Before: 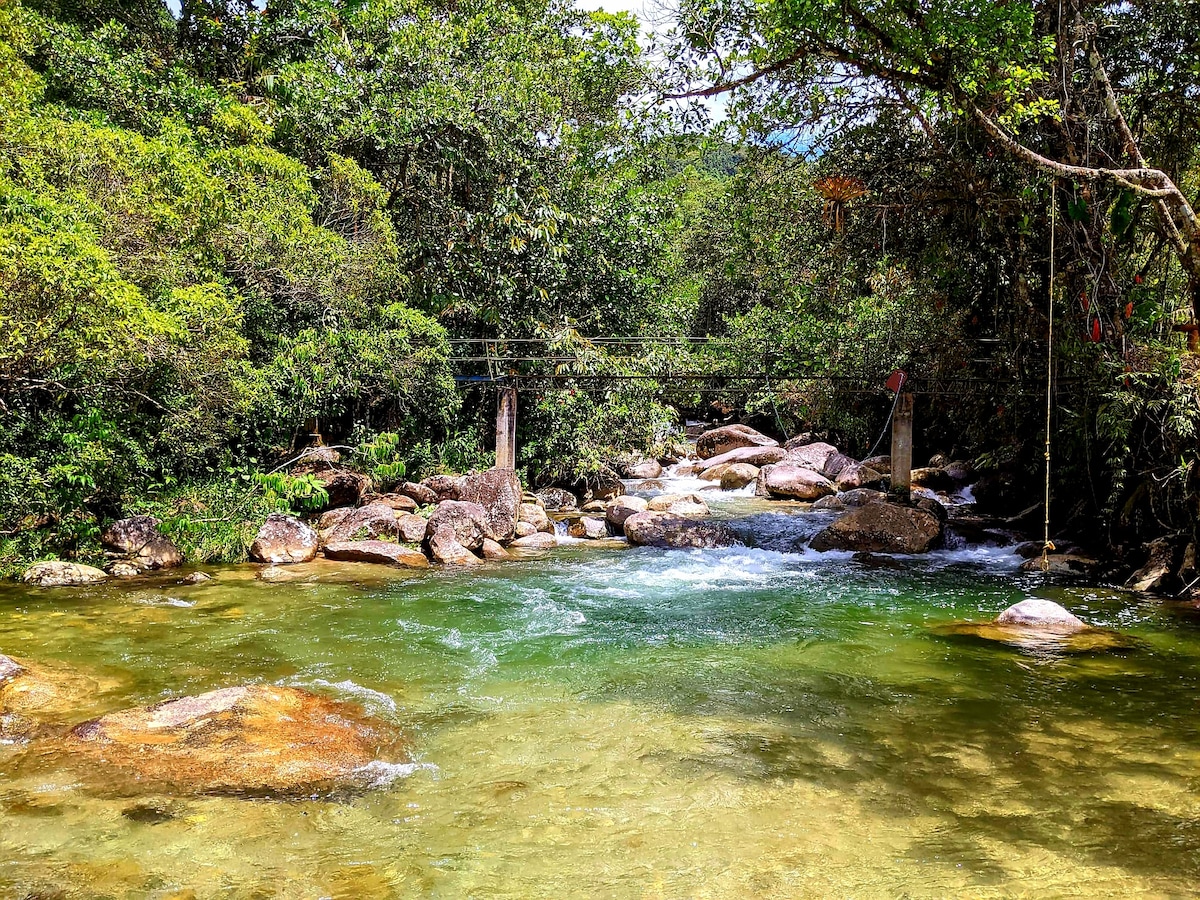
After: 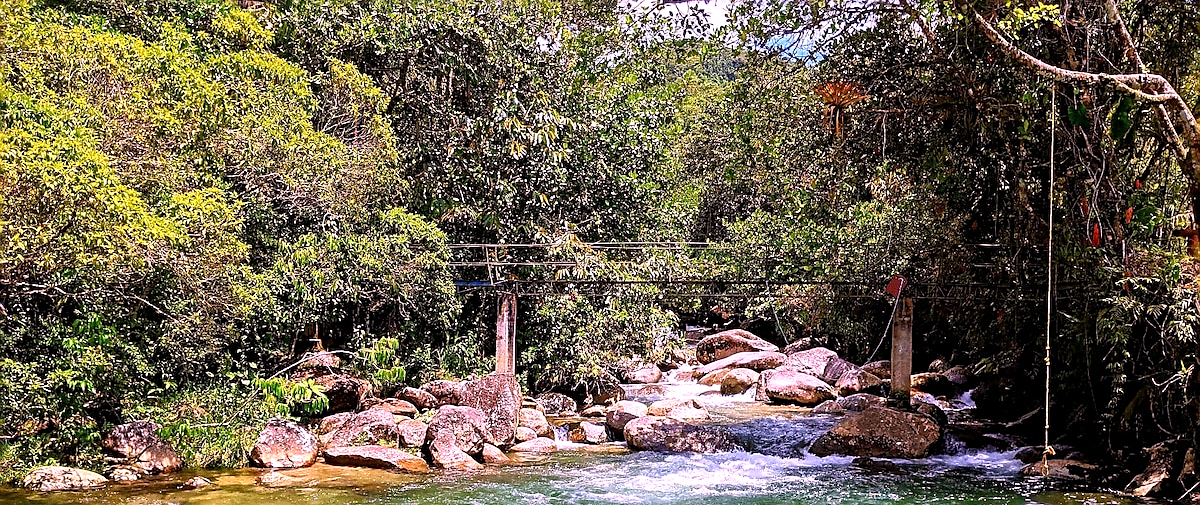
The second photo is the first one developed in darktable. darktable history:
grain: coarseness 0.09 ISO
sharpen: on, module defaults
white balance: red 1.188, blue 1.11
crop and rotate: top 10.605%, bottom 33.274%
